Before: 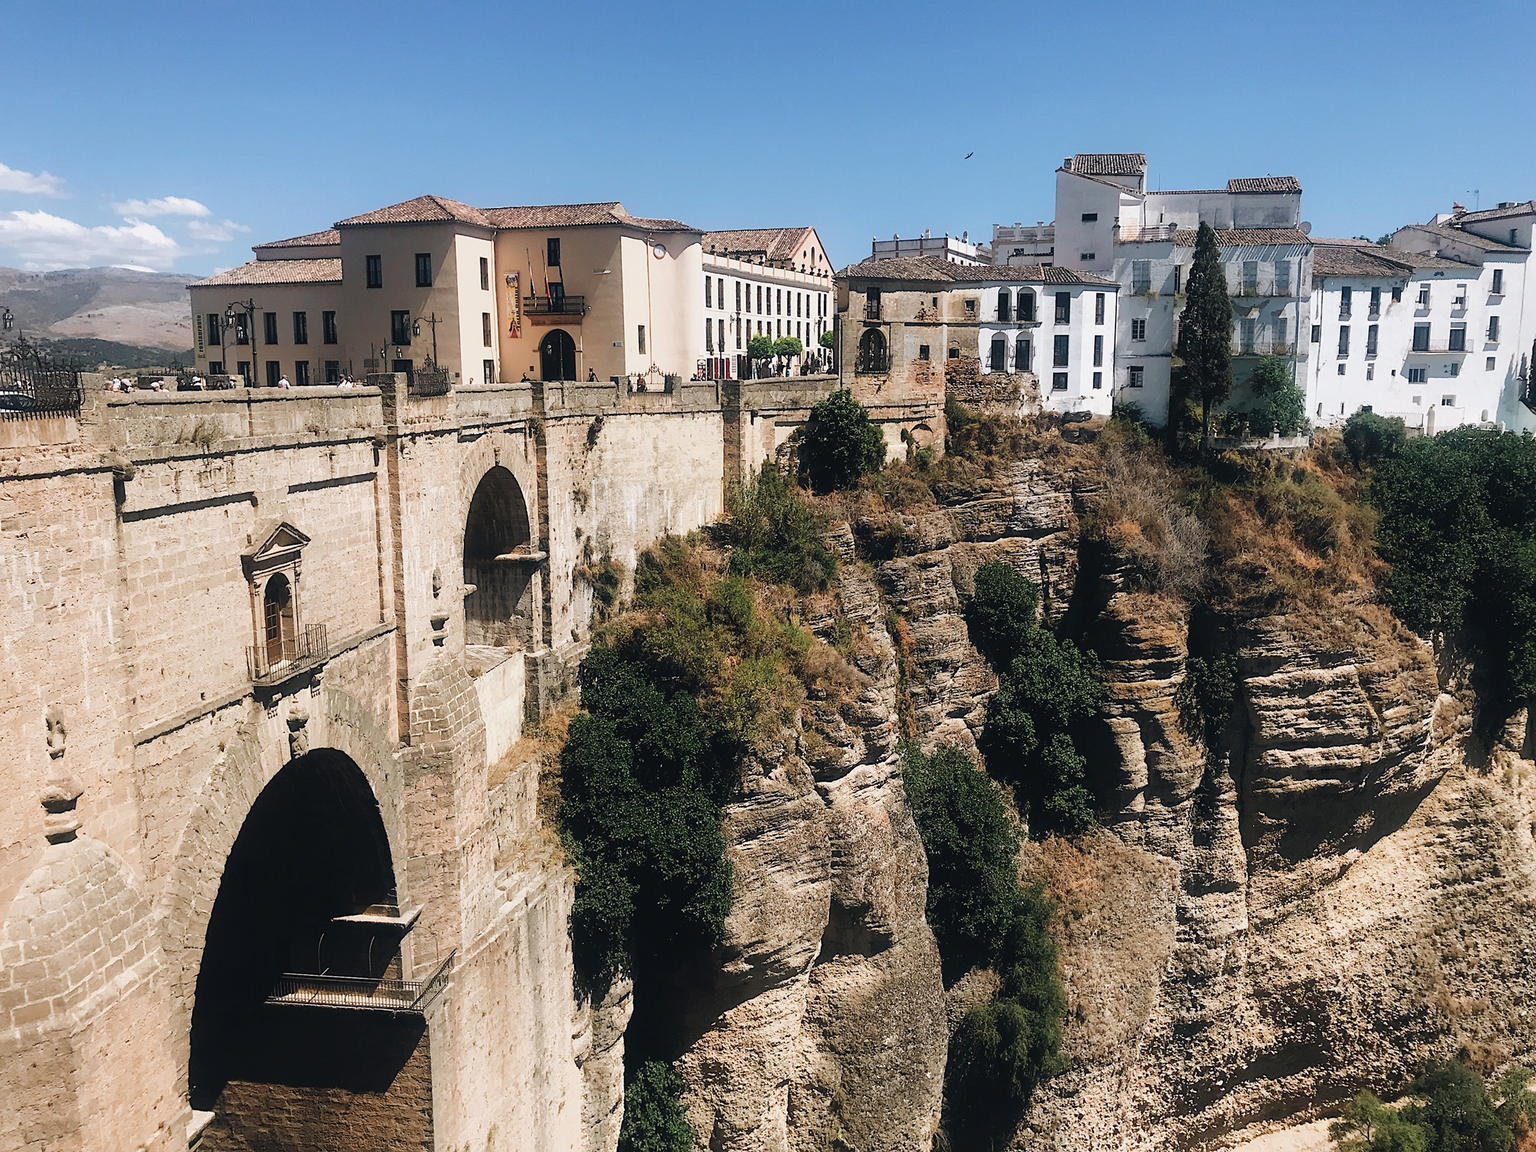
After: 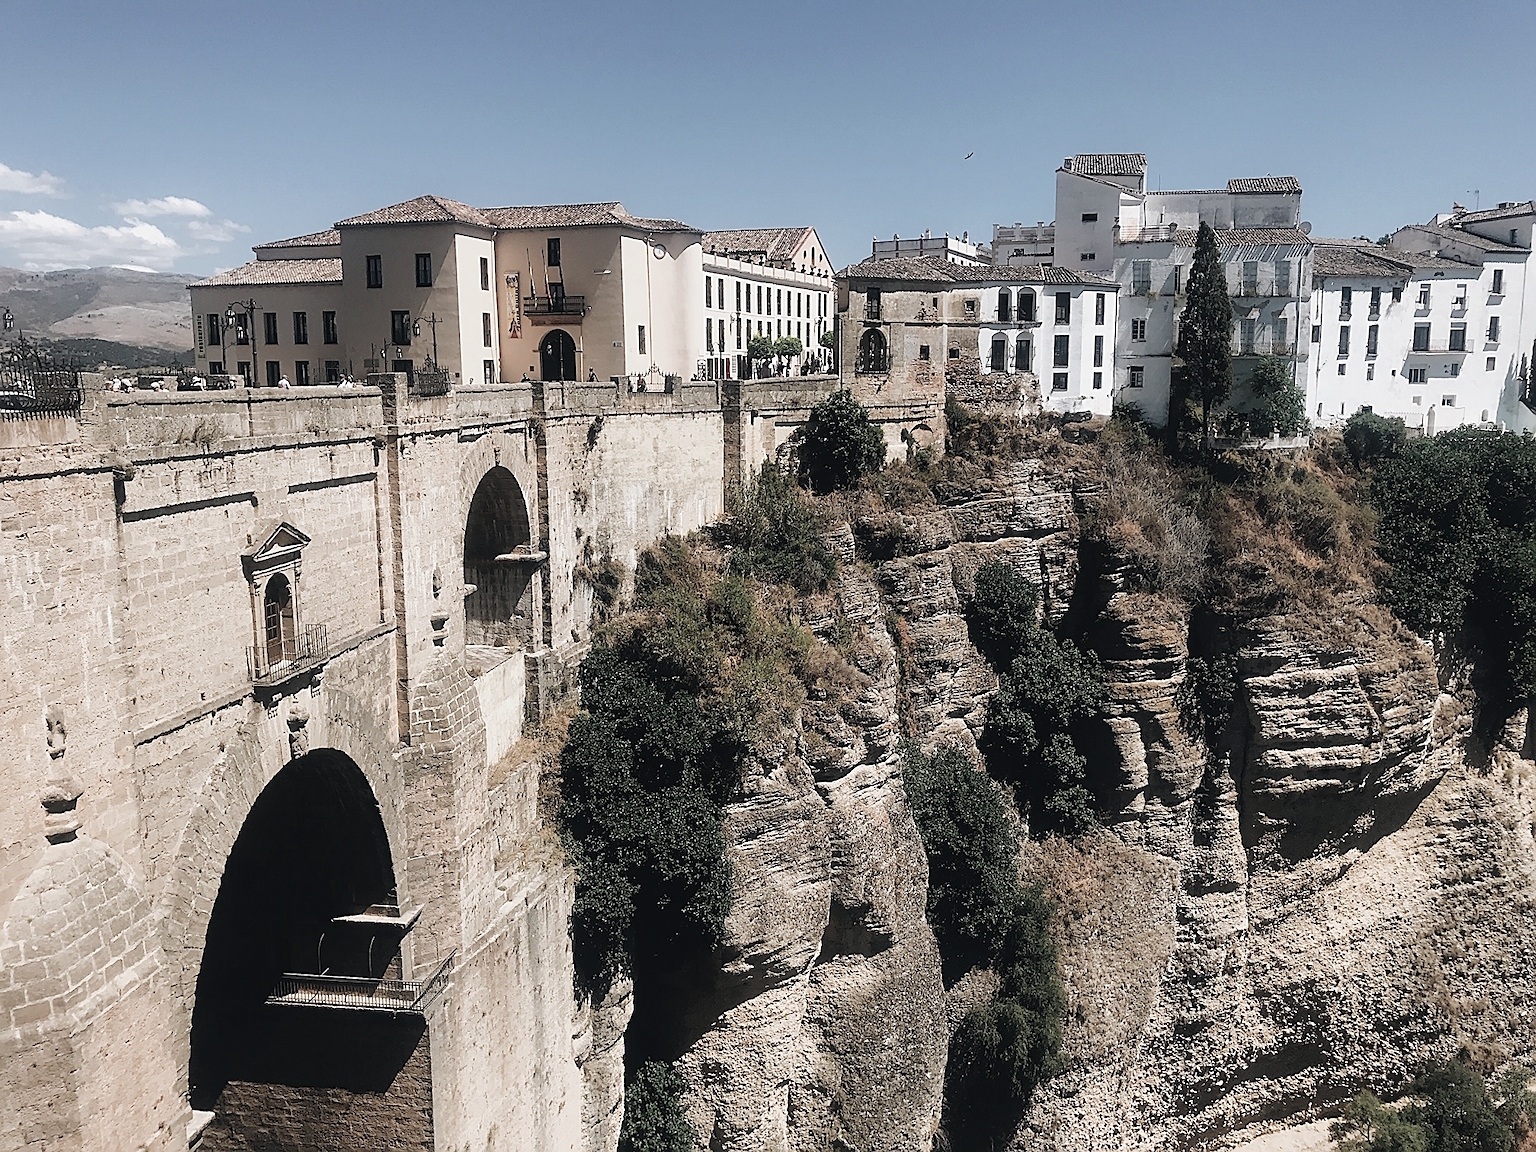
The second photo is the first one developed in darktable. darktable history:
color correction: highlights b* 0.048, saturation 0.552
sharpen: on, module defaults
